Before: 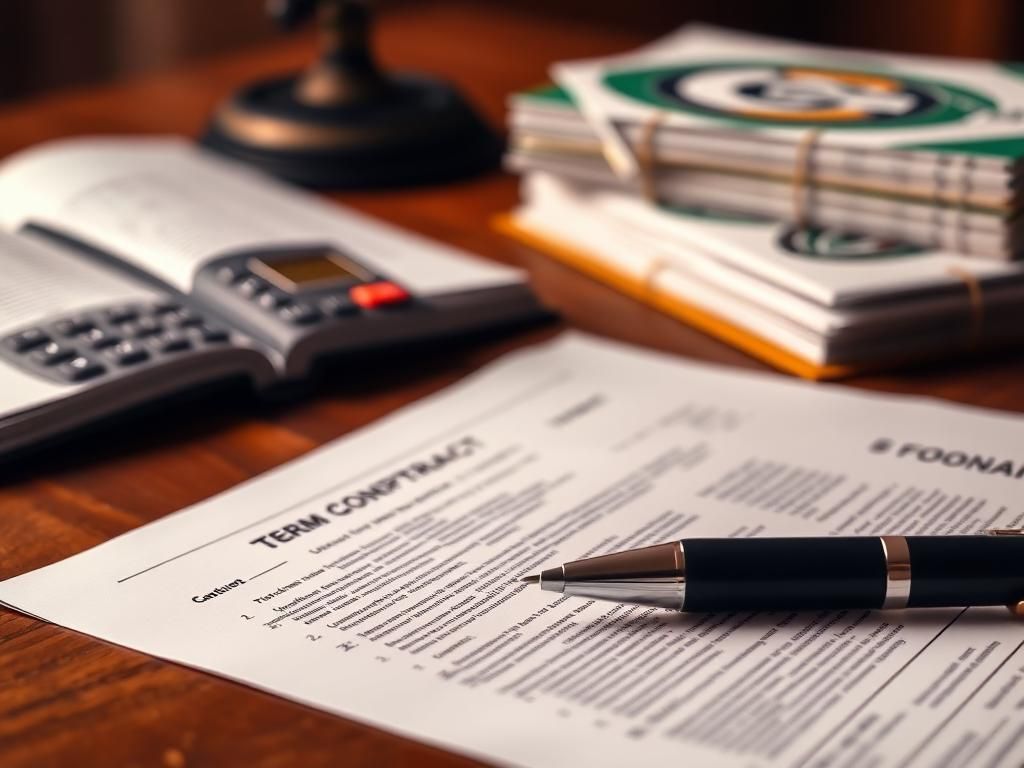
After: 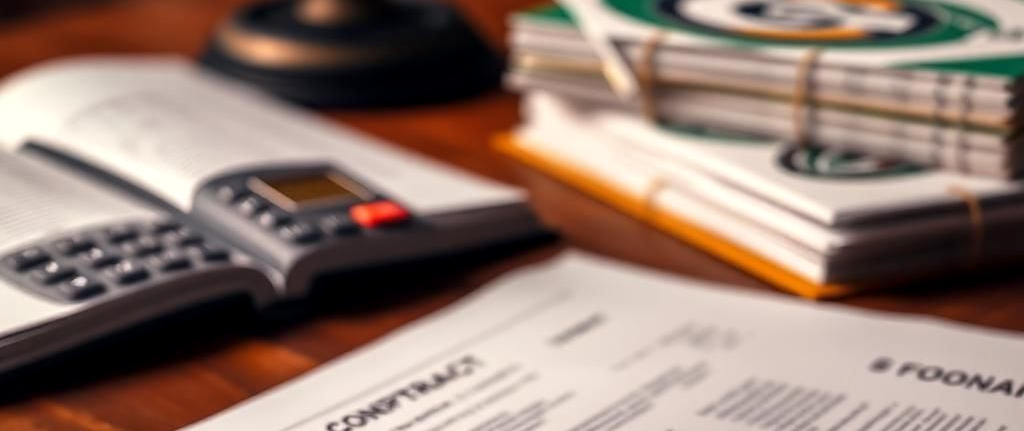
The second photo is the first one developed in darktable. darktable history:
local contrast: highlights 100%, shadows 100%, detail 120%, midtone range 0.2
crop and rotate: top 10.605%, bottom 33.274%
